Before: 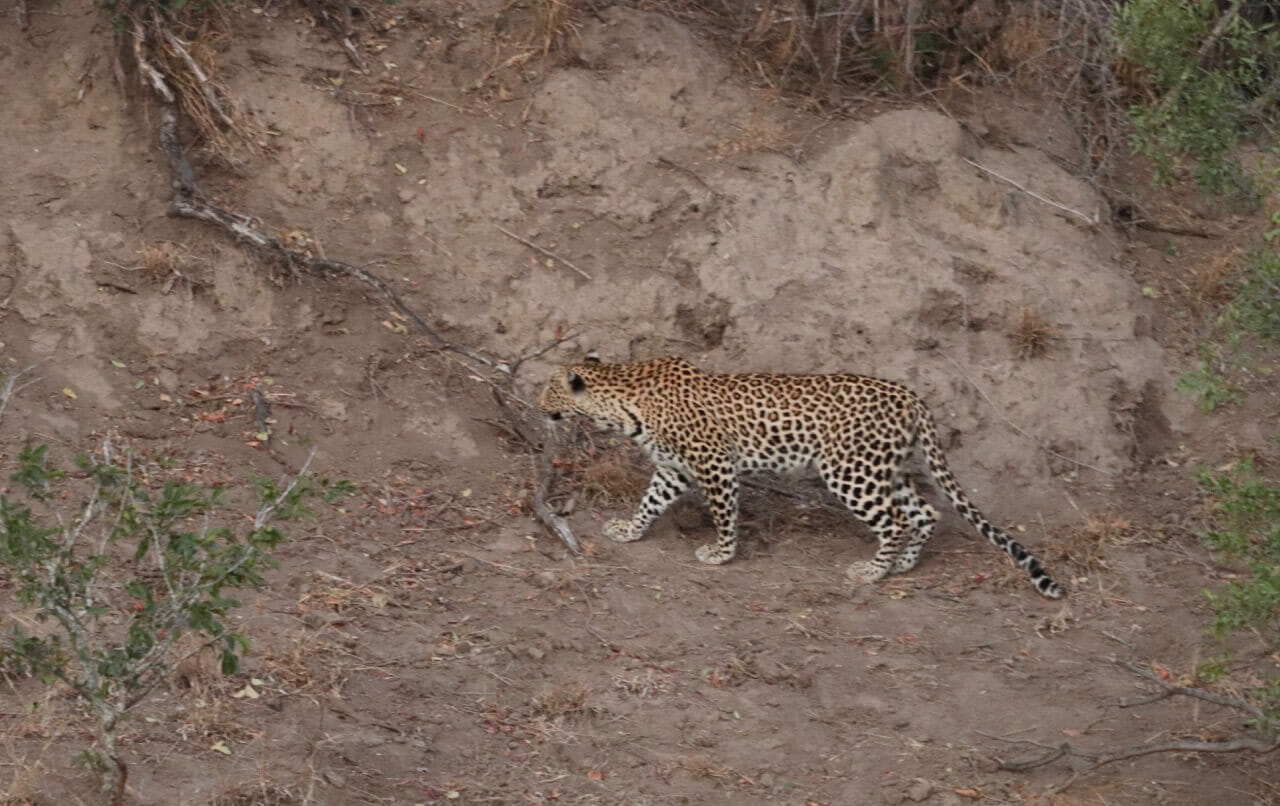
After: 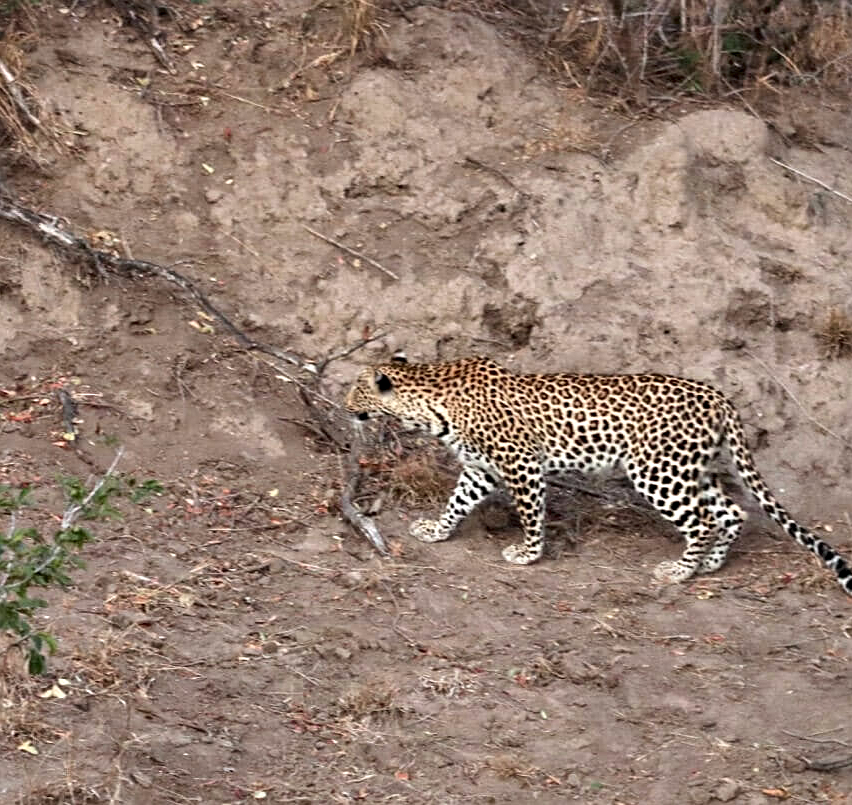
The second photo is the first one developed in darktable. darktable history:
contrast equalizer: octaves 7, y [[0.6 ×6], [0.55 ×6], [0 ×6], [0 ×6], [0 ×6]]
sharpen: radius 1.268, amount 0.292, threshold 0.179
crop and rotate: left 15.091%, right 18.307%
exposure: black level correction 0, exposure 0.499 EV, compensate exposure bias true, compensate highlight preservation false
